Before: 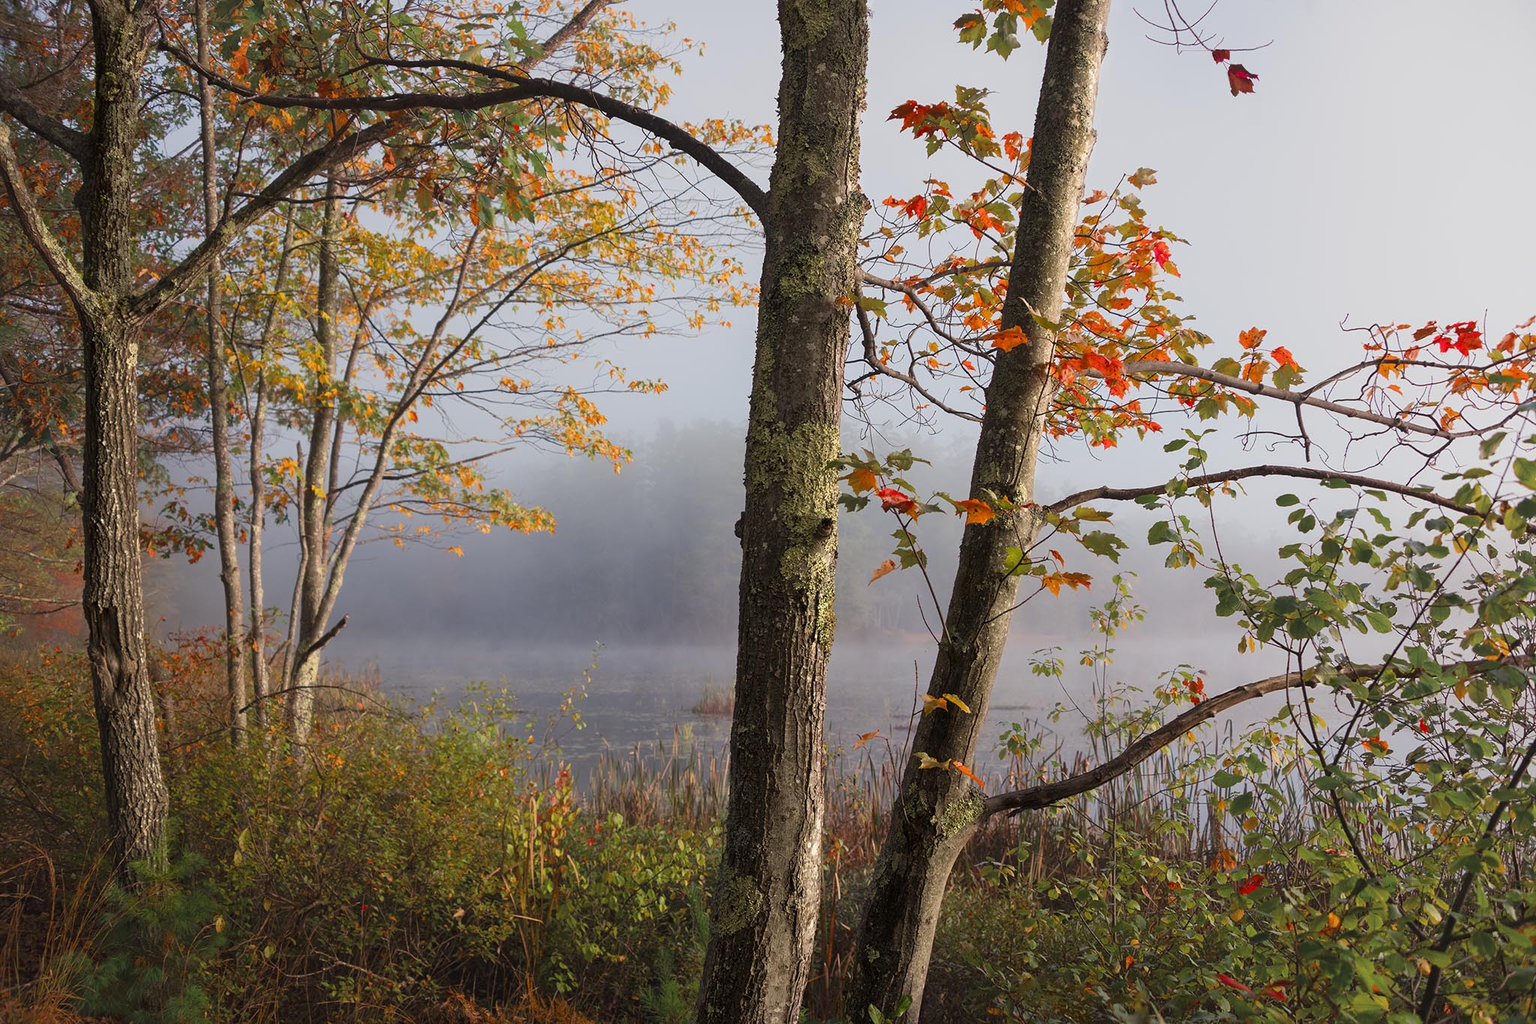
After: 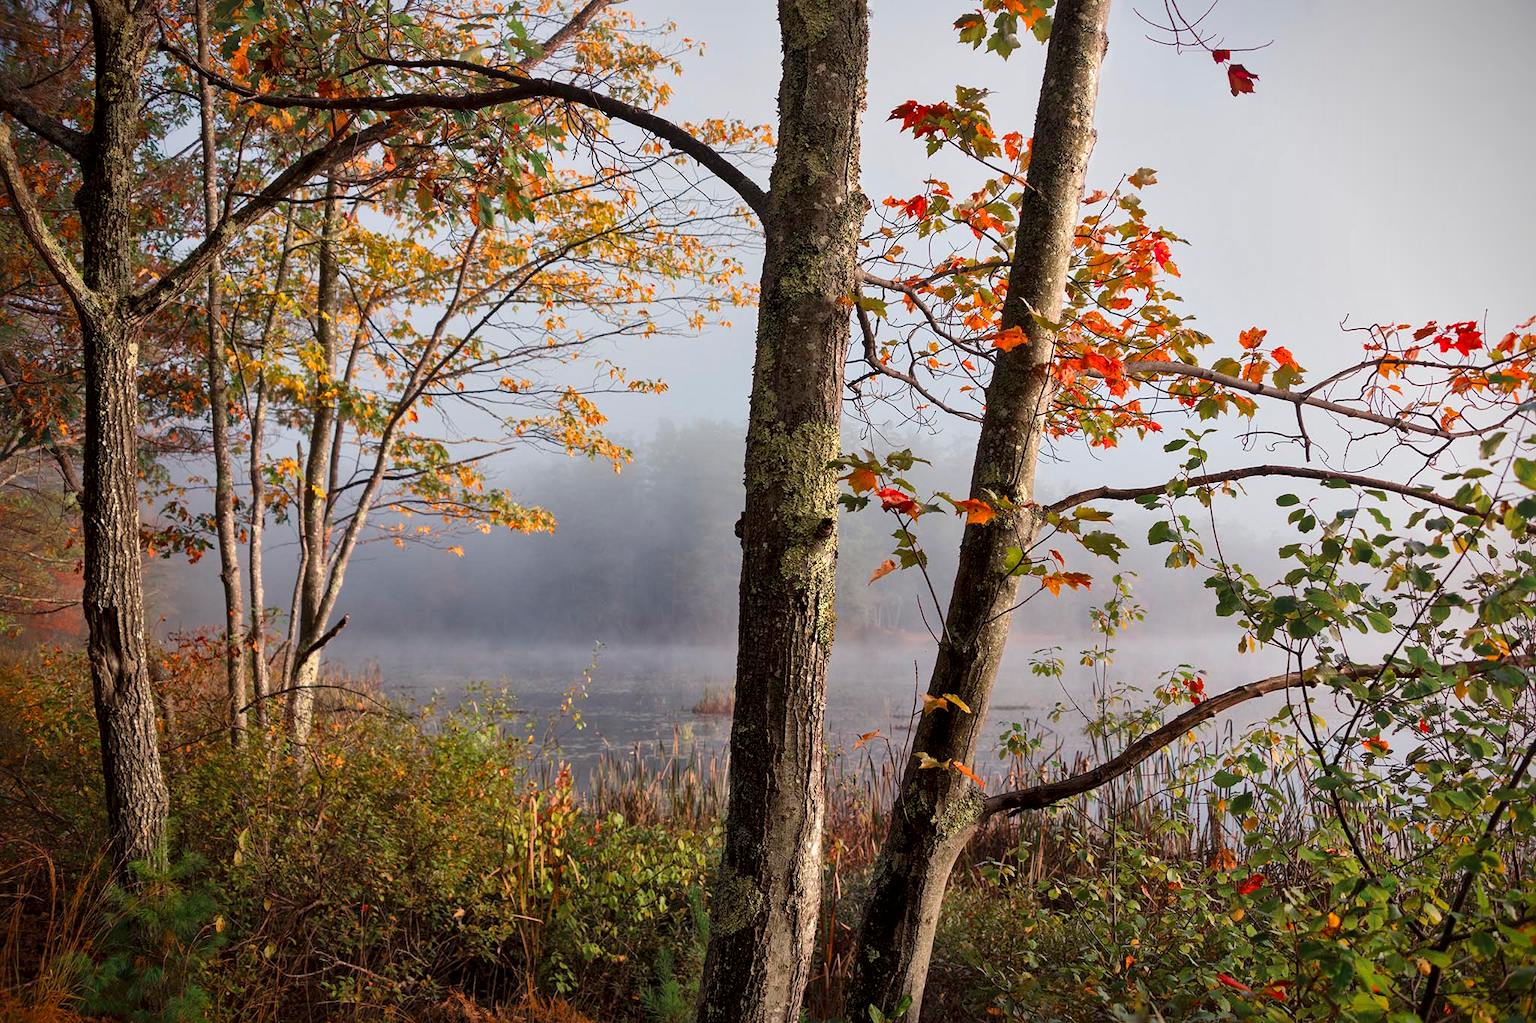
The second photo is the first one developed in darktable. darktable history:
local contrast: mode bilateral grid, contrast 25, coarseness 47, detail 151%, midtone range 0.2
vignetting: fall-off start 88.53%, fall-off radius 44.2%, saturation 0.376, width/height ratio 1.161
